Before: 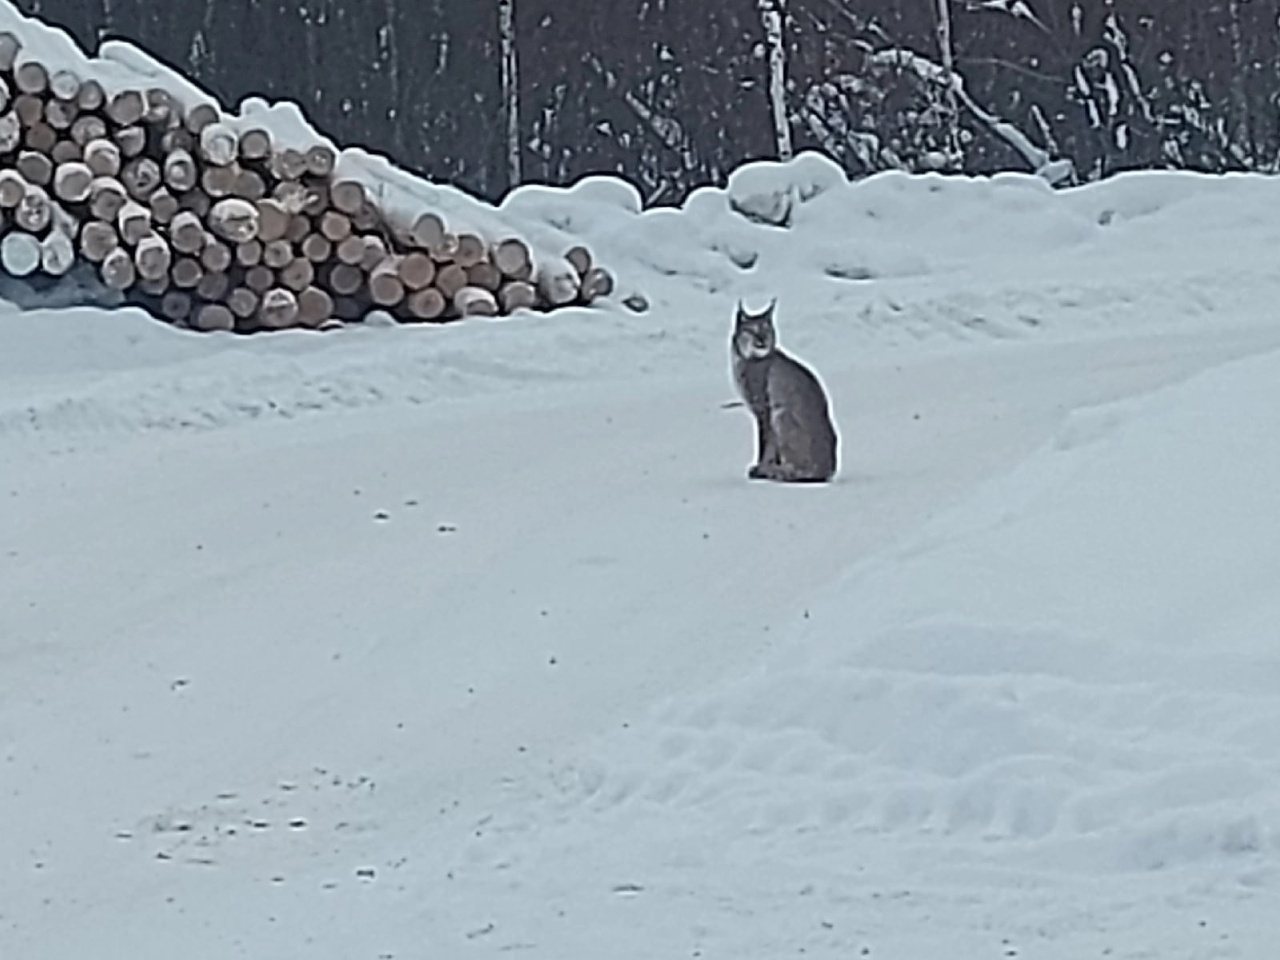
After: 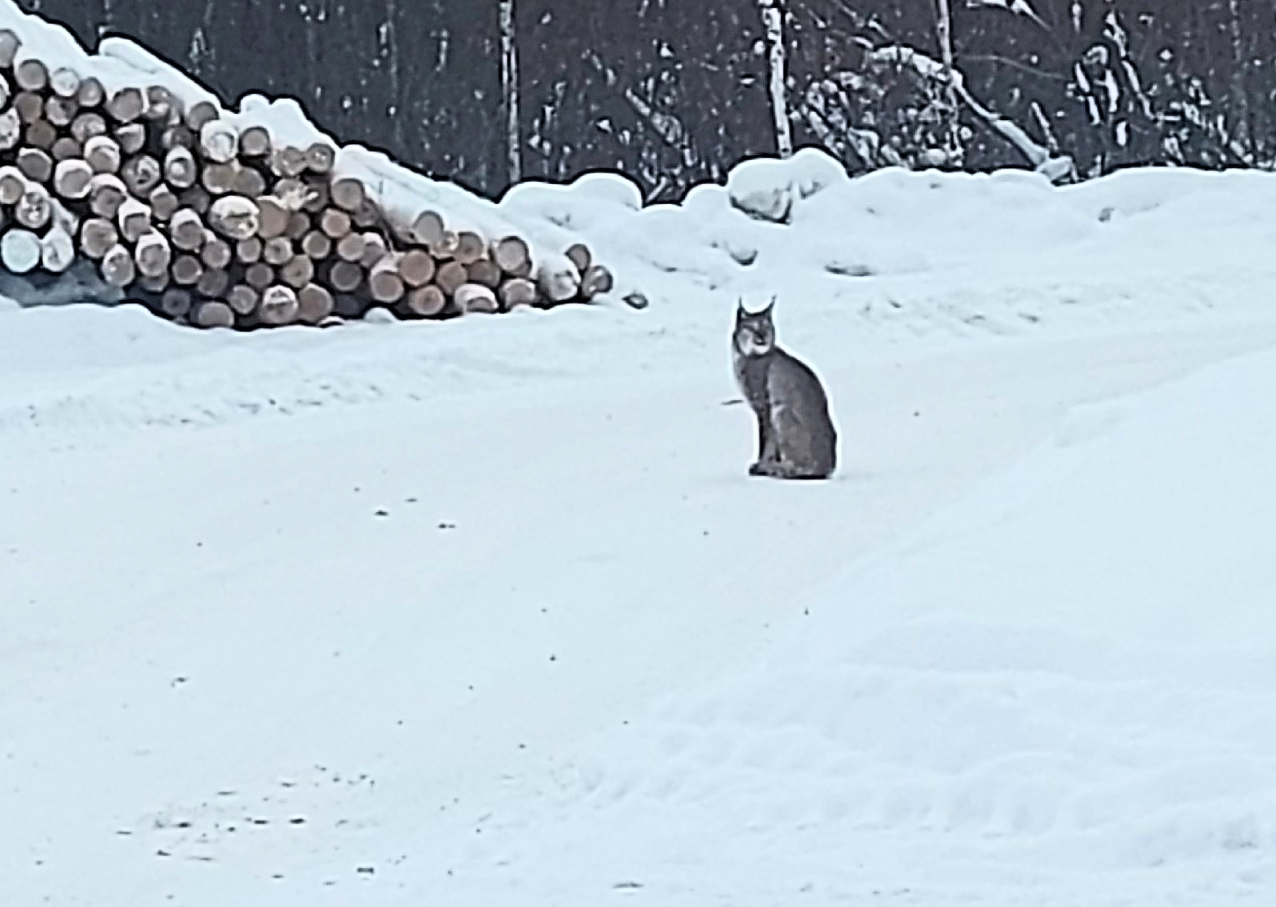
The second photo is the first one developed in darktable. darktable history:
crop: top 0.374%, right 0.265%, bottom 5.064%
base curve: curves: ch0 [(0, 0) (0.005, 0.002) (0.193, 0.295) (0.399, 0.664) (0.75, 0.928) (1, 1)], exposure shift 0.01
